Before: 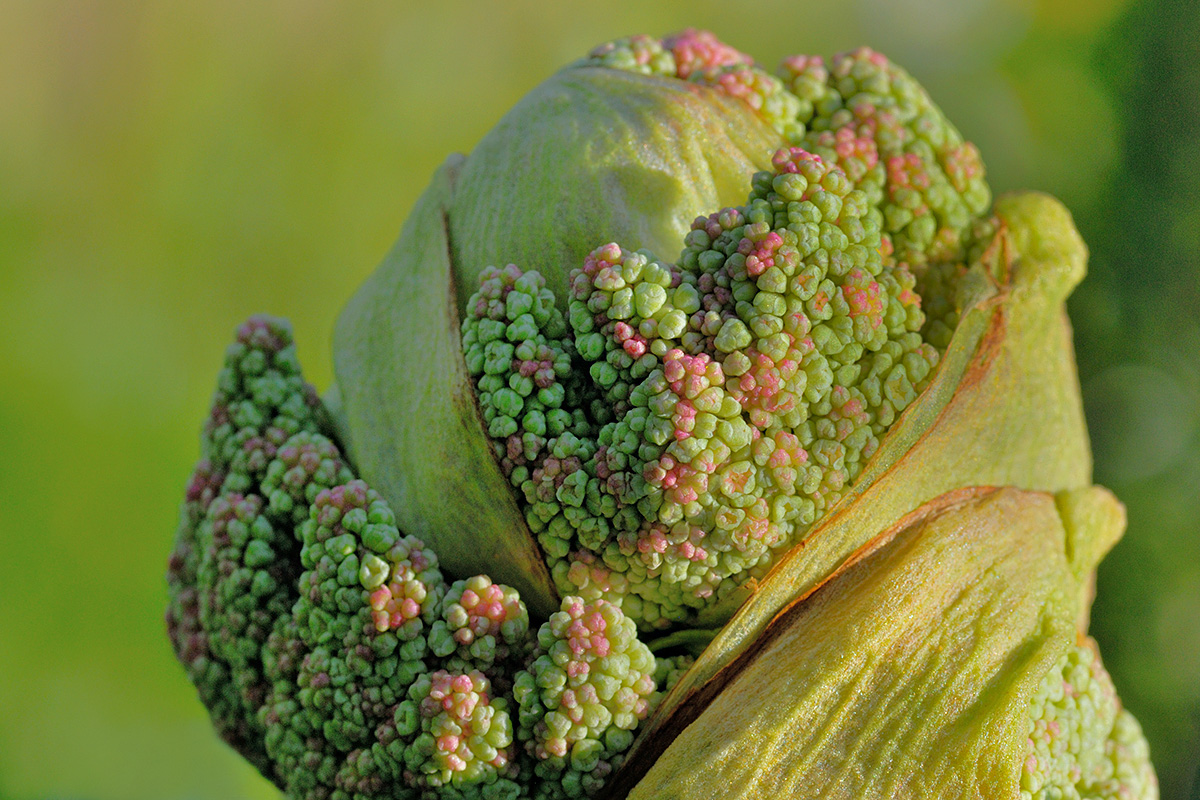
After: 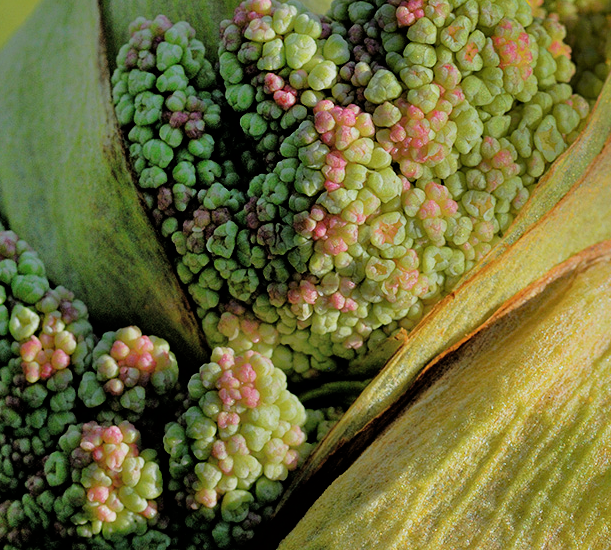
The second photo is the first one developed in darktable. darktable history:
crop and rotate: left 29.237%, top 31.152%, right 19.807%
contrast brightness saturation: saturation -0.05
filmic rgb: black relative exposure -5 EV, hardness 2.88, contrast 1.3, highlights saturation mix -10%
